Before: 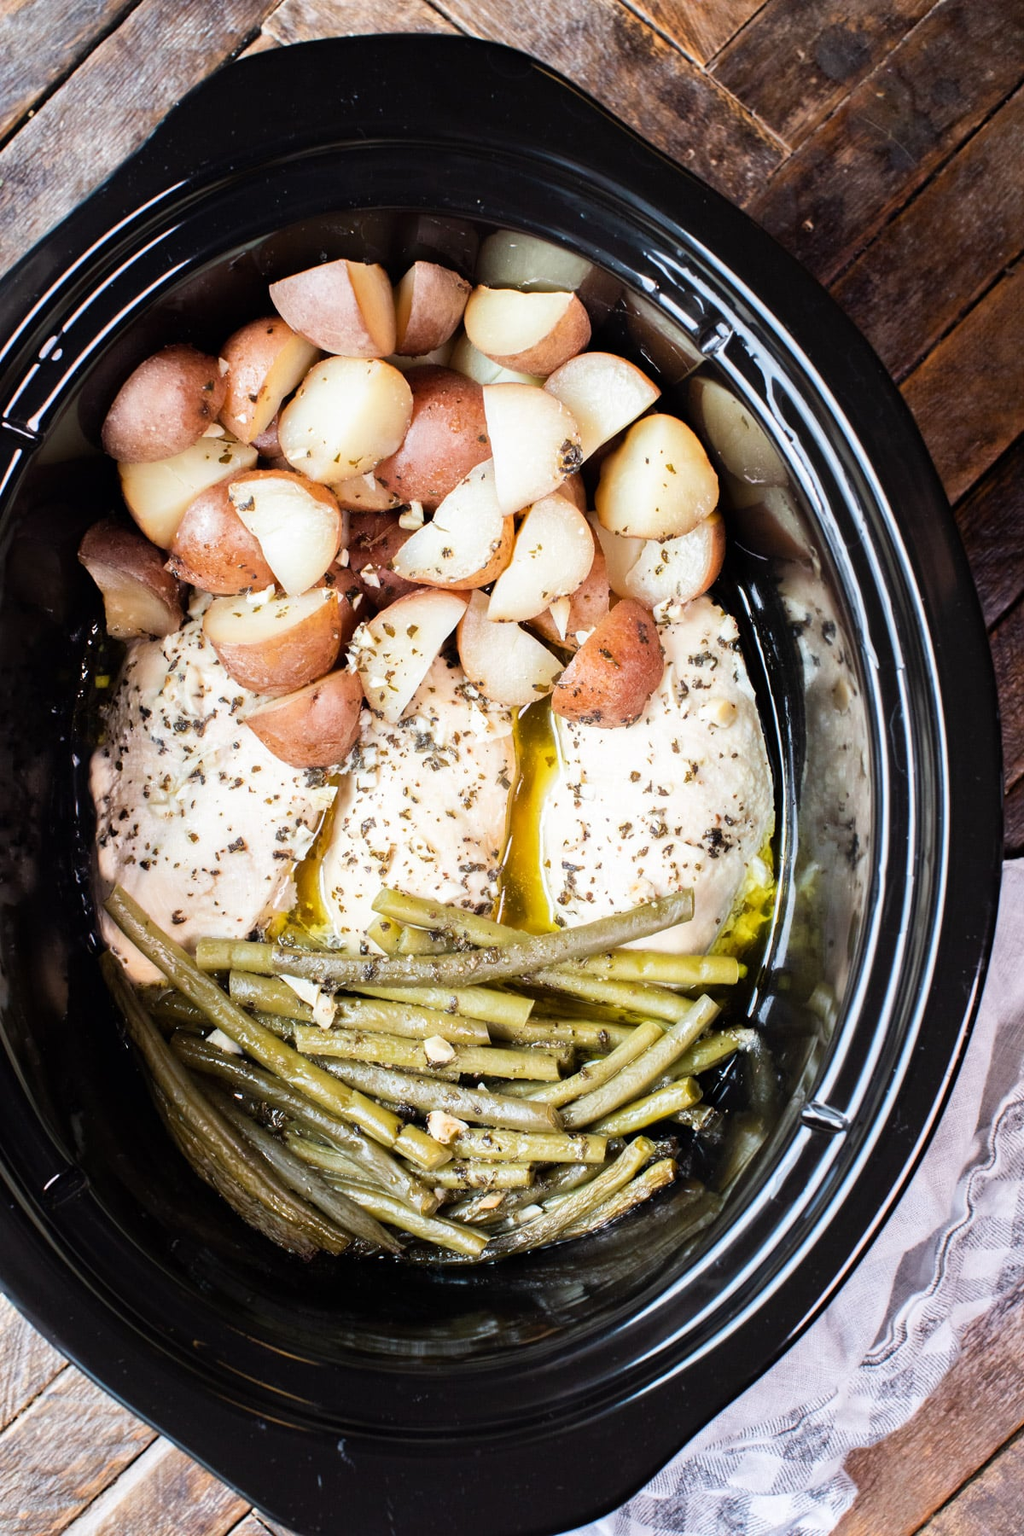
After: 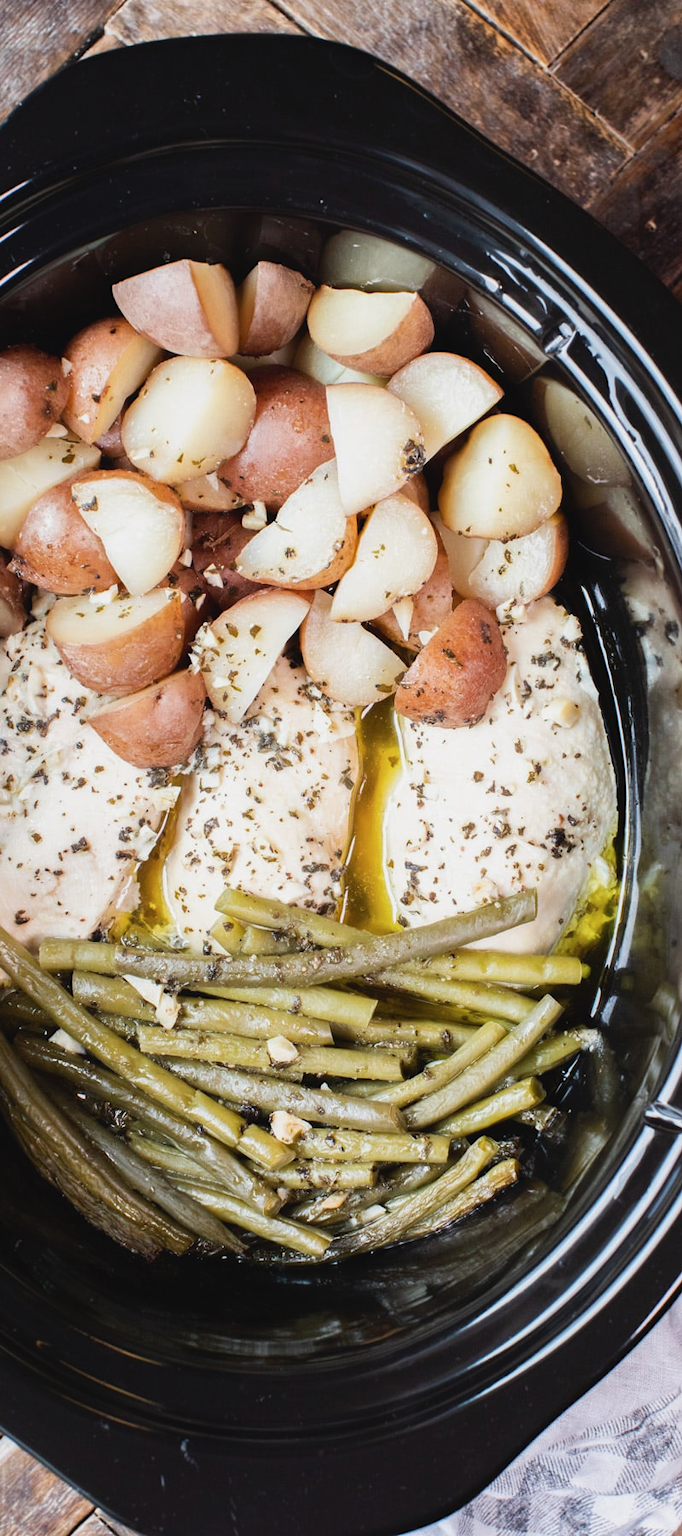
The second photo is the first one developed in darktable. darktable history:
contrast brightness saturation: contrast -0.089, brightness -0.042, saturation -0.11
crop and rotate: left 15.375%, right 17.89%
